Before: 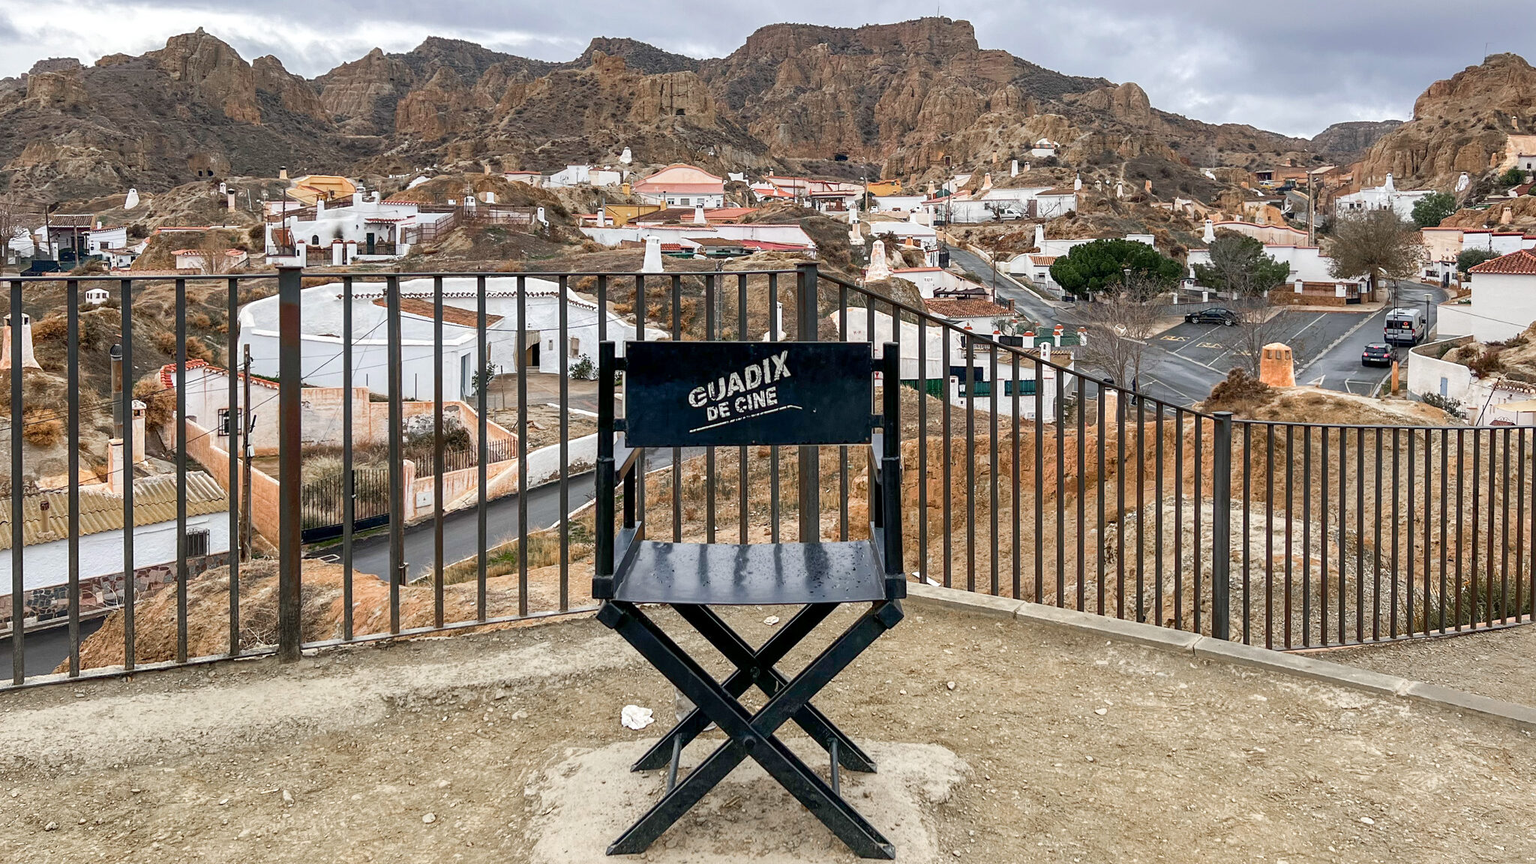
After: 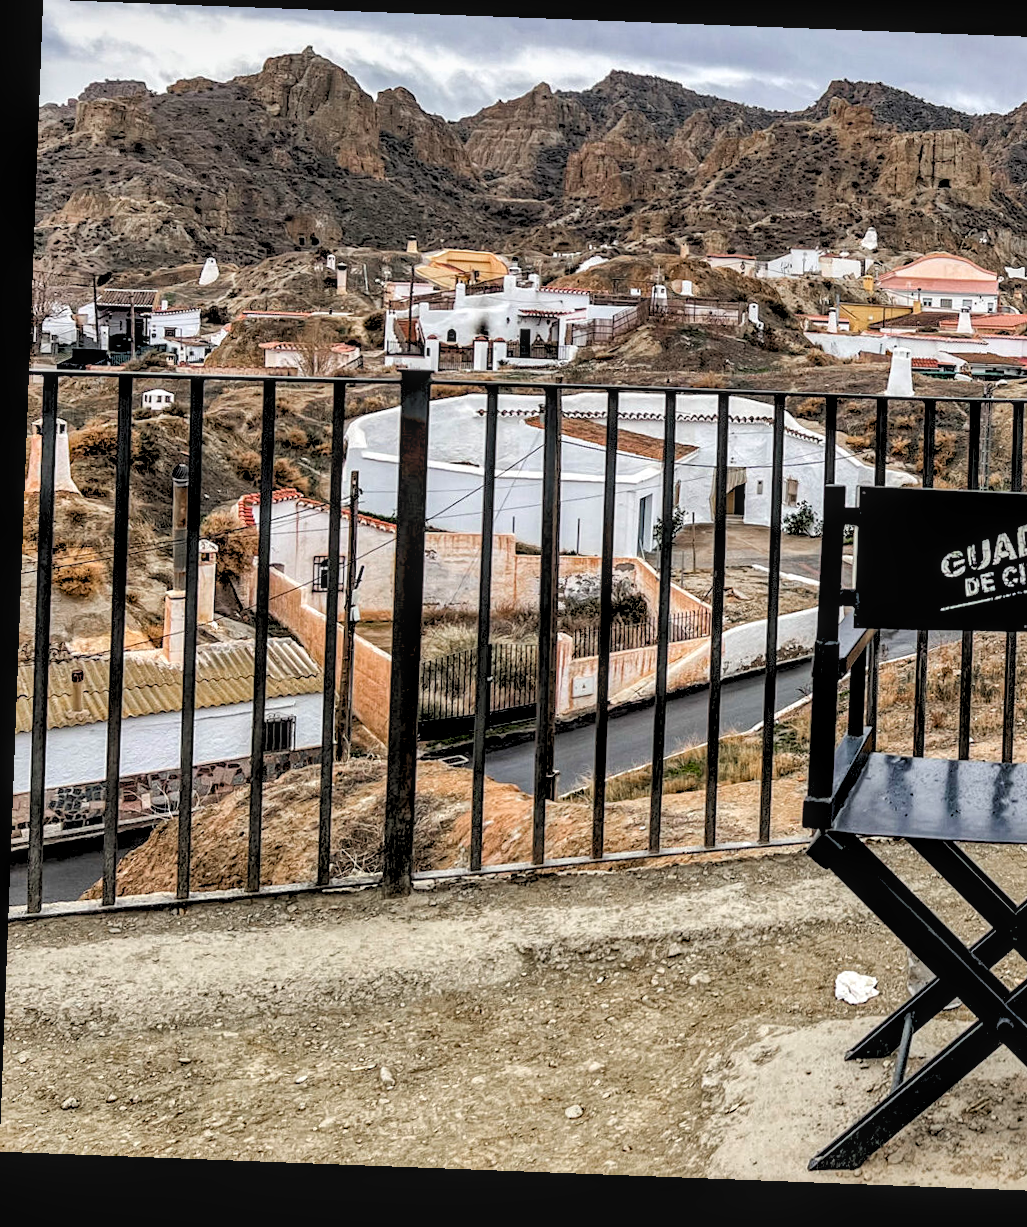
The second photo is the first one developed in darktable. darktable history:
tone equalizer: on, module defaults
haze removal: compatibility mode true, adaptive false
crop and rotate: left 0%, top 0%, right 50.845%
rgb levels: levels [[0.029, 0.461, 0.922], [0, 0.5, 1], [0, 0.5, 1]]
local contrast: on, module defaults
rotate and perspective: rotation 2.17°, automatic cropping off
shadows and highlights: soften with gaussian
